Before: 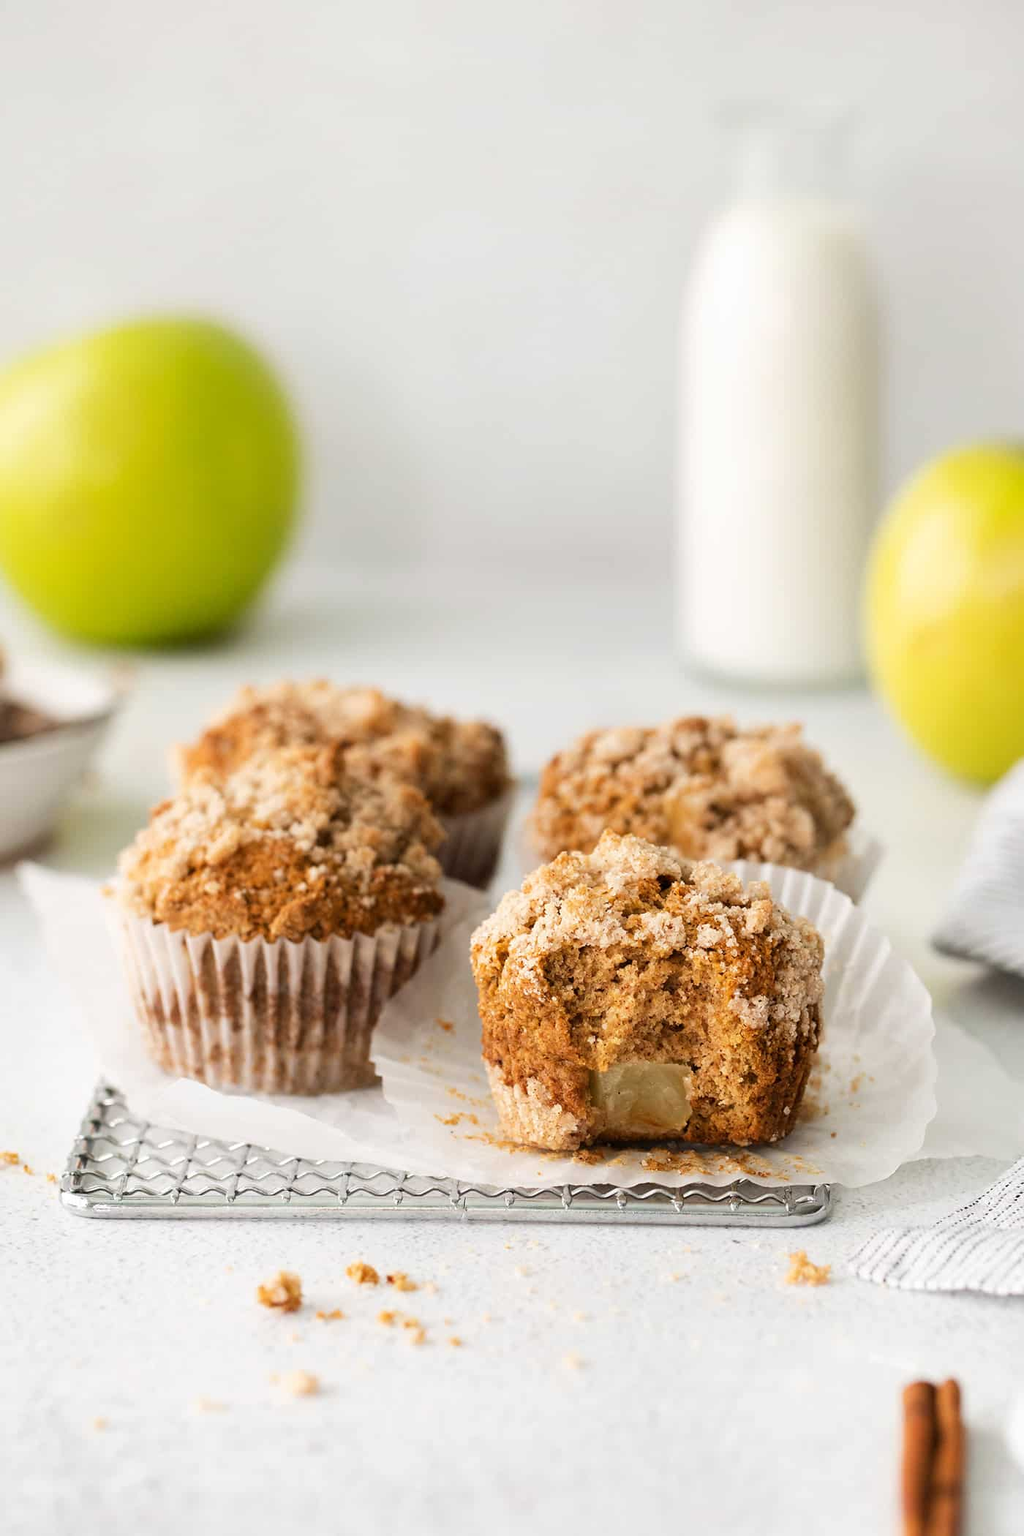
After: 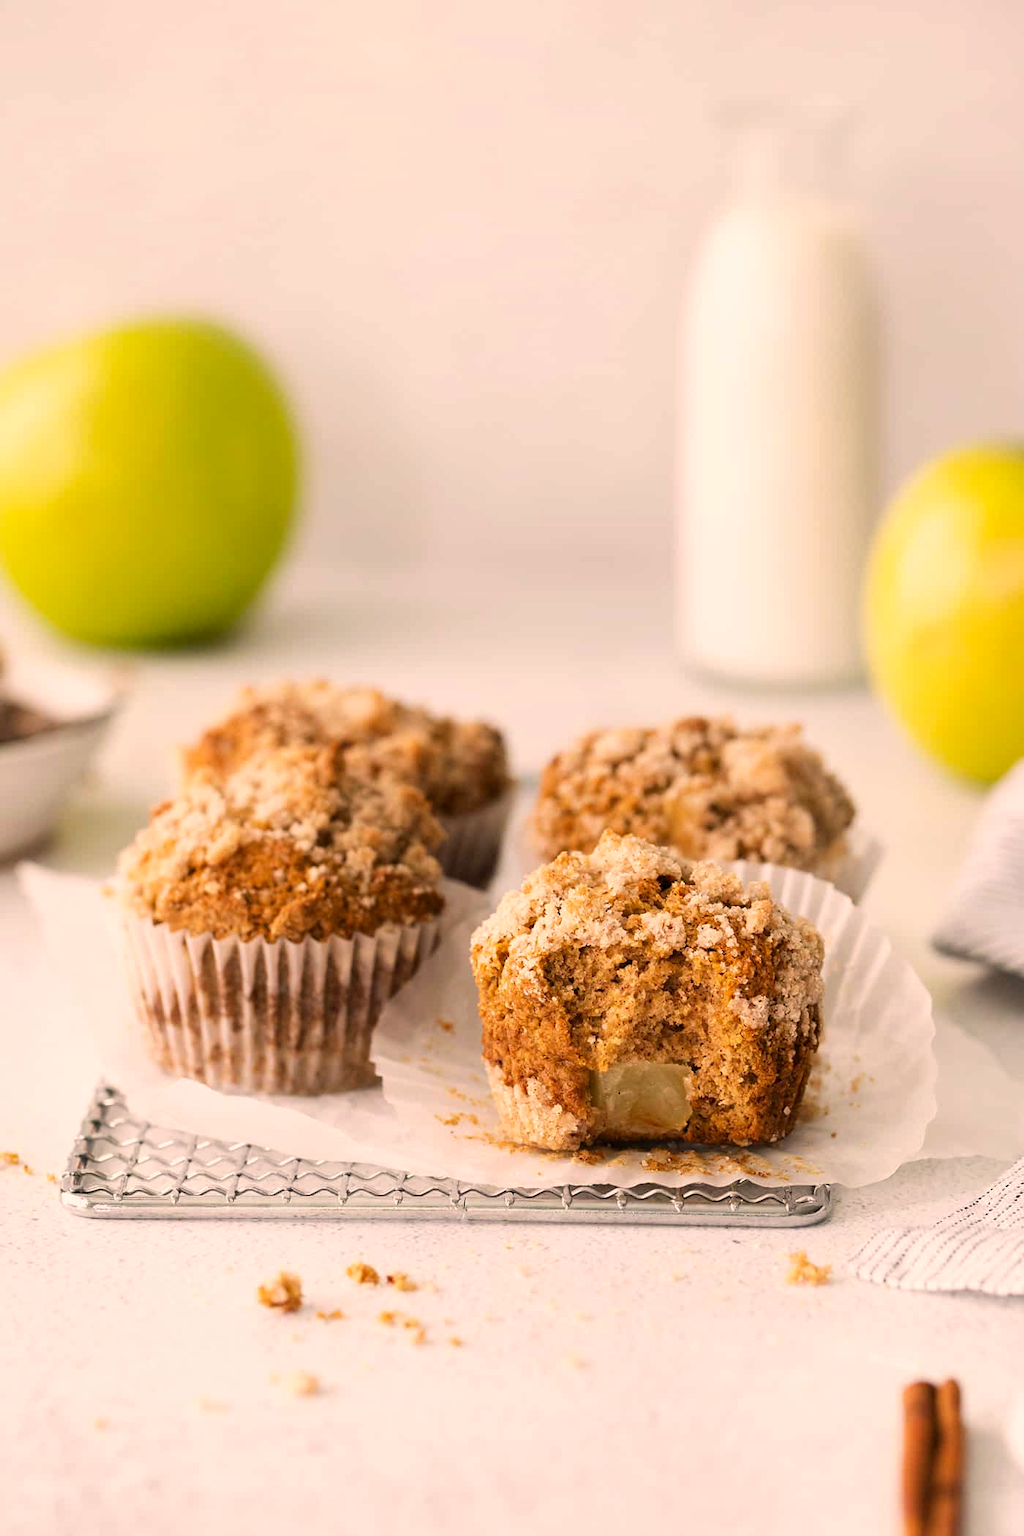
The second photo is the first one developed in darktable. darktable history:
color correction: highlights a* 11.5, highlights b* 12.02
